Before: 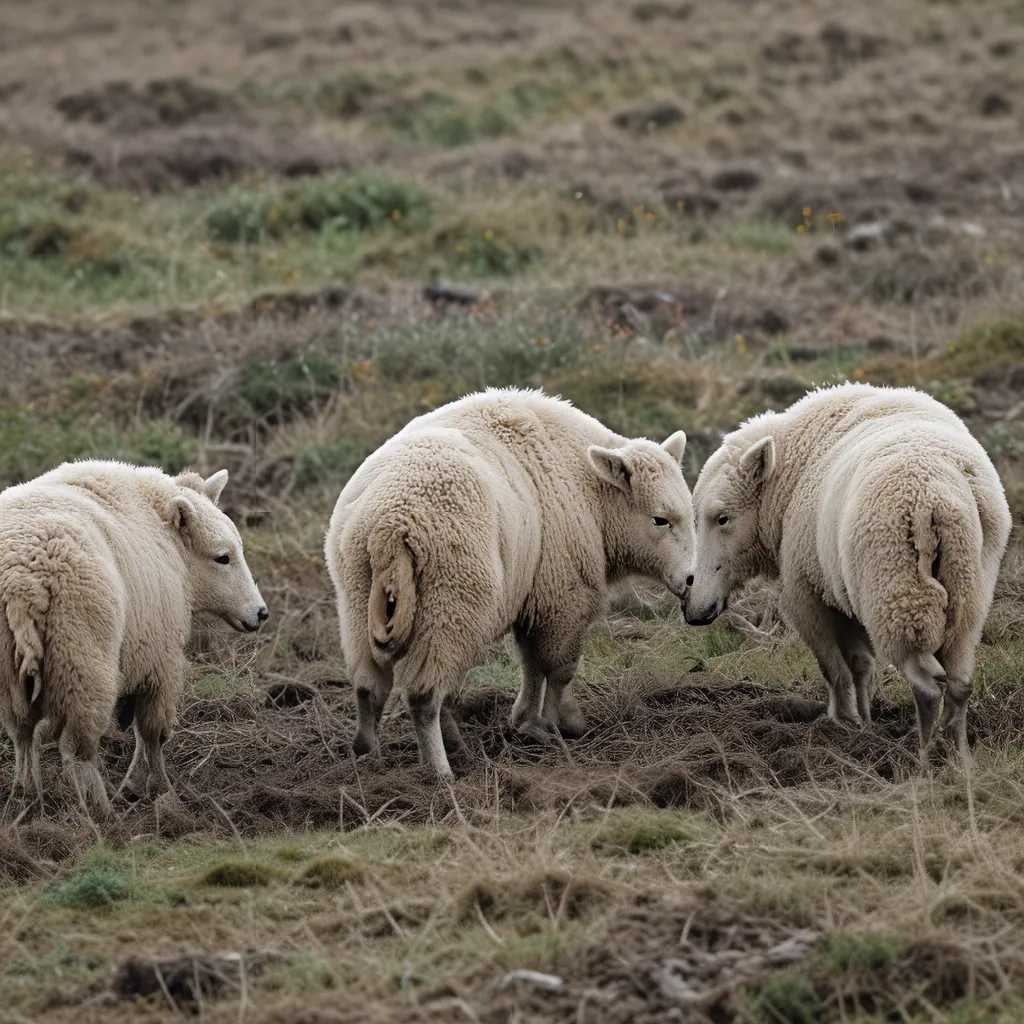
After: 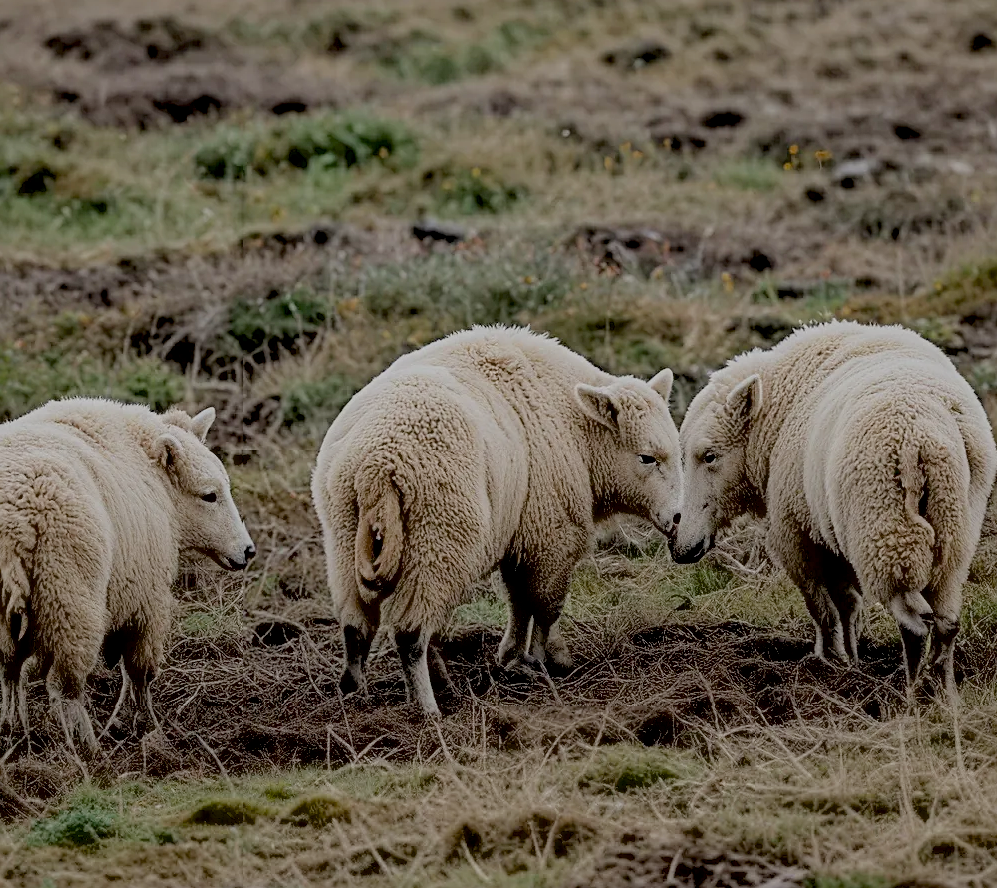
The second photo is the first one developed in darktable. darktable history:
sharpen: amount 0.495
filmic rgb: black relative exposure -7.05 EV, white relative exposure 5.97 EV, target black luminance 0%, hardness 2.76, latitude 62.14%, contrast 0.703, highlights saturation mix 10.41%, shadows ↔ highlights balance -0.111%, add noise in highlights 0, color science v3 (2019), use custom middle-gray values true, contrast in highlights soft
local contrast: on, module defaults
crop: left 1.276%, top 6.123%, right 1.297%, bottom 7.155%
exposure: black level correction 0.028, exposure -0.077 EV, compensate highlight preservation false
